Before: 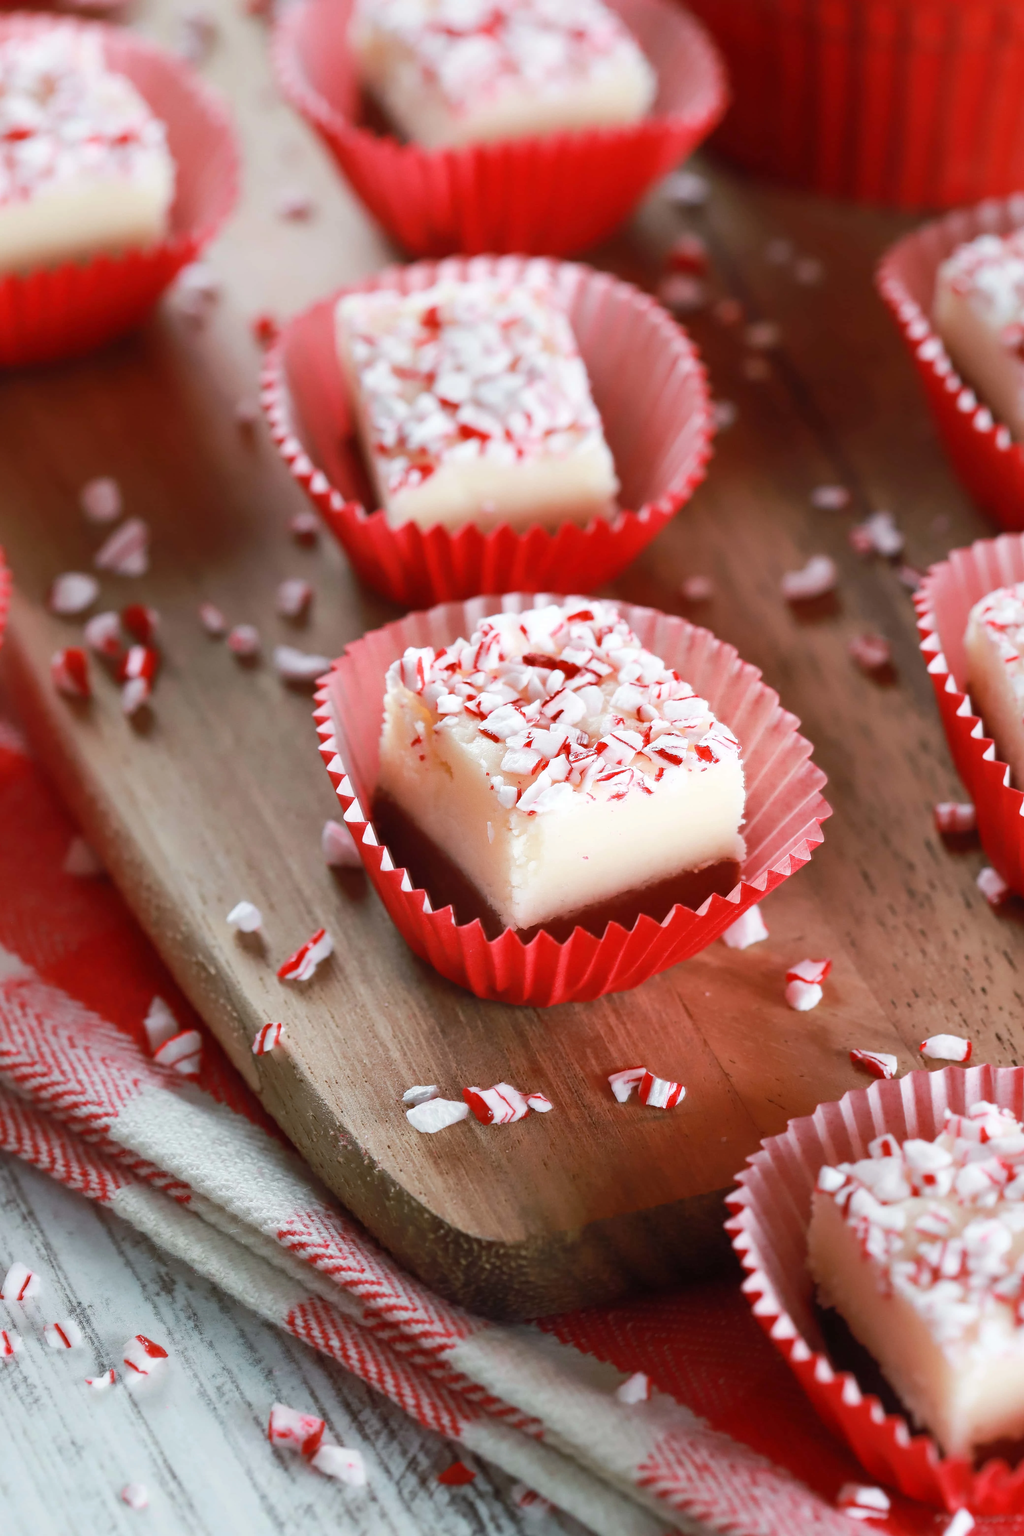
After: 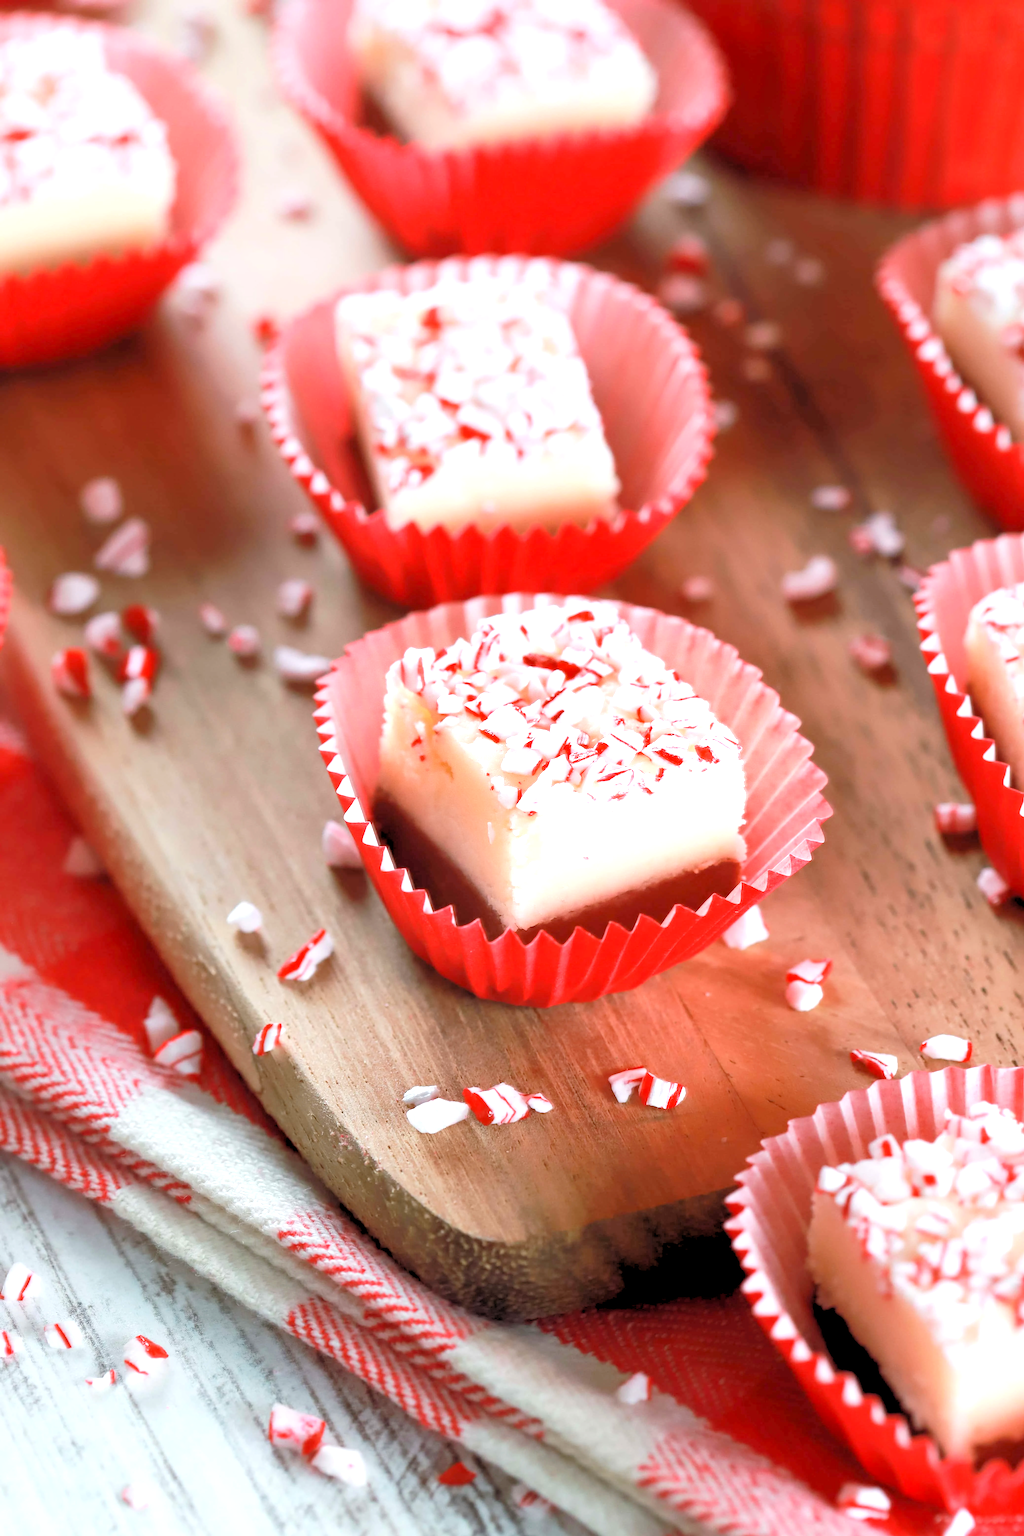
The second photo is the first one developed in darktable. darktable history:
exposure: black level correction 0.001, exposure 0.955 EV, compensate exposure bias true, compensate highlight preservation false
rgb levels: preserve colors sum RGB, levels [[0.038, 0.433, 0.934], [0, 0.5, 1], [0, 0.5, 1]]
